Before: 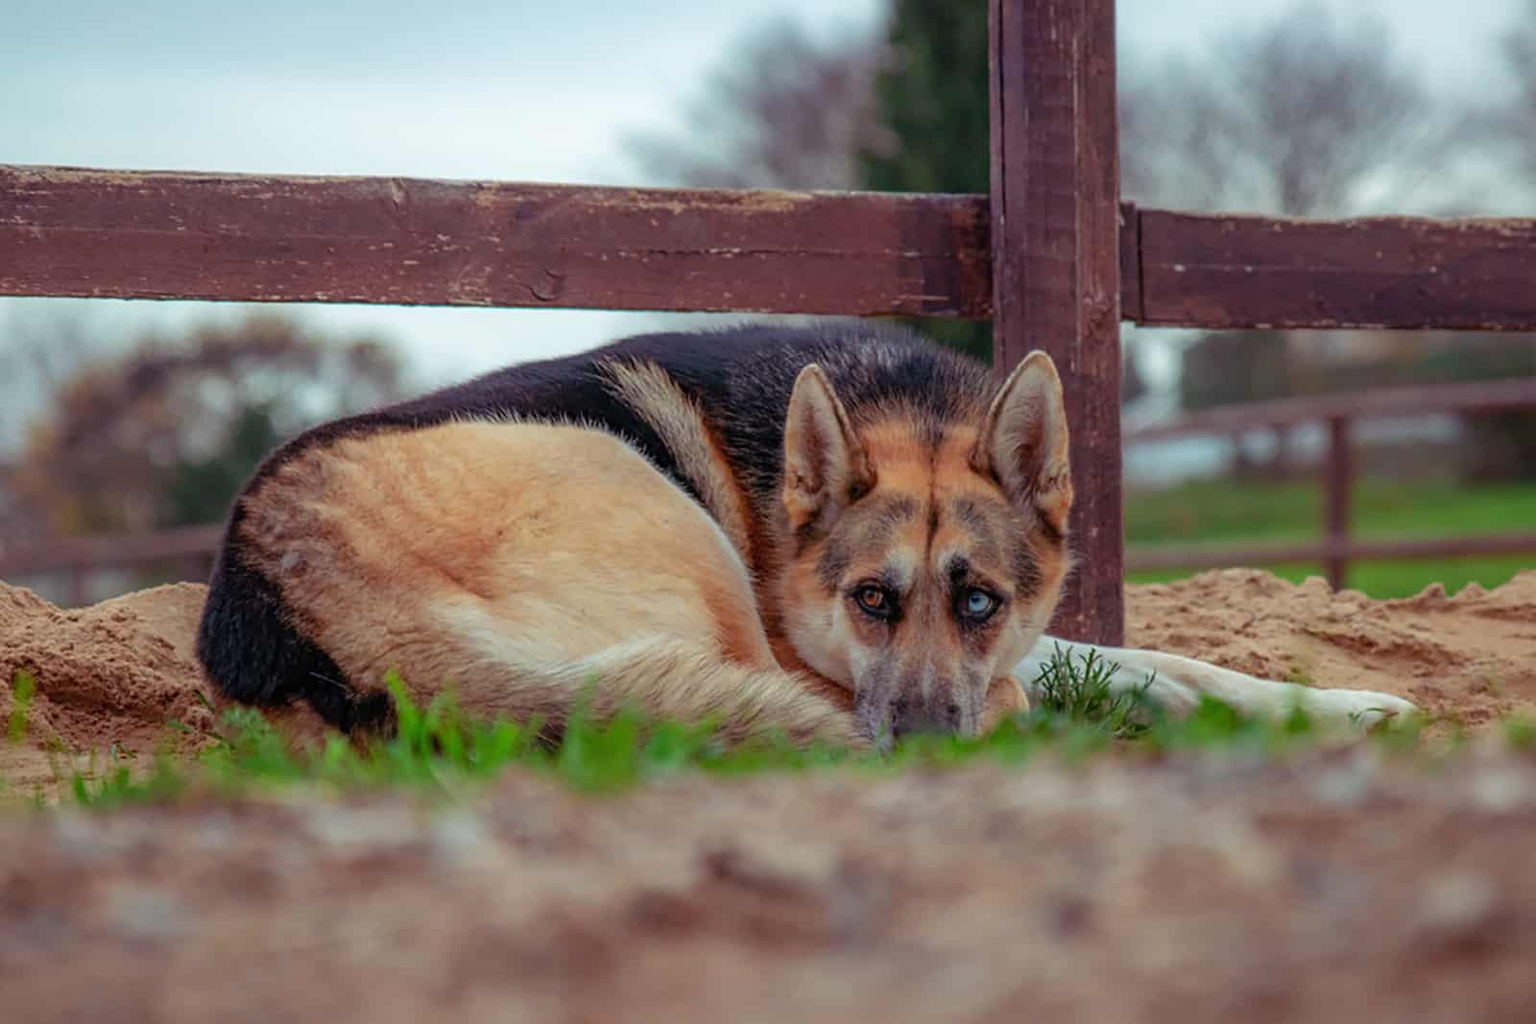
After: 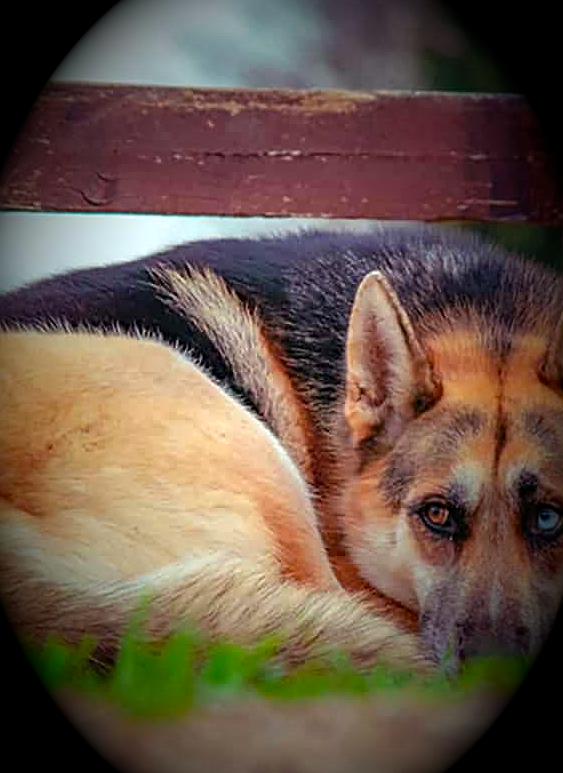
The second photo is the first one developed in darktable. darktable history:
vignetting: fall-off start 15.9%, fall-off radius 100%, brightness -1, saturation 0.5, width/height ratio 0.719
exposure: black level correction 0, exposure 1.1 EV, compensate exposure bias true, compensate highlight preservation false
sharpen: radius 1.967
crop and rotate: left 29.476%, top 10.214%, right 35.32%, bottom 17.333%
